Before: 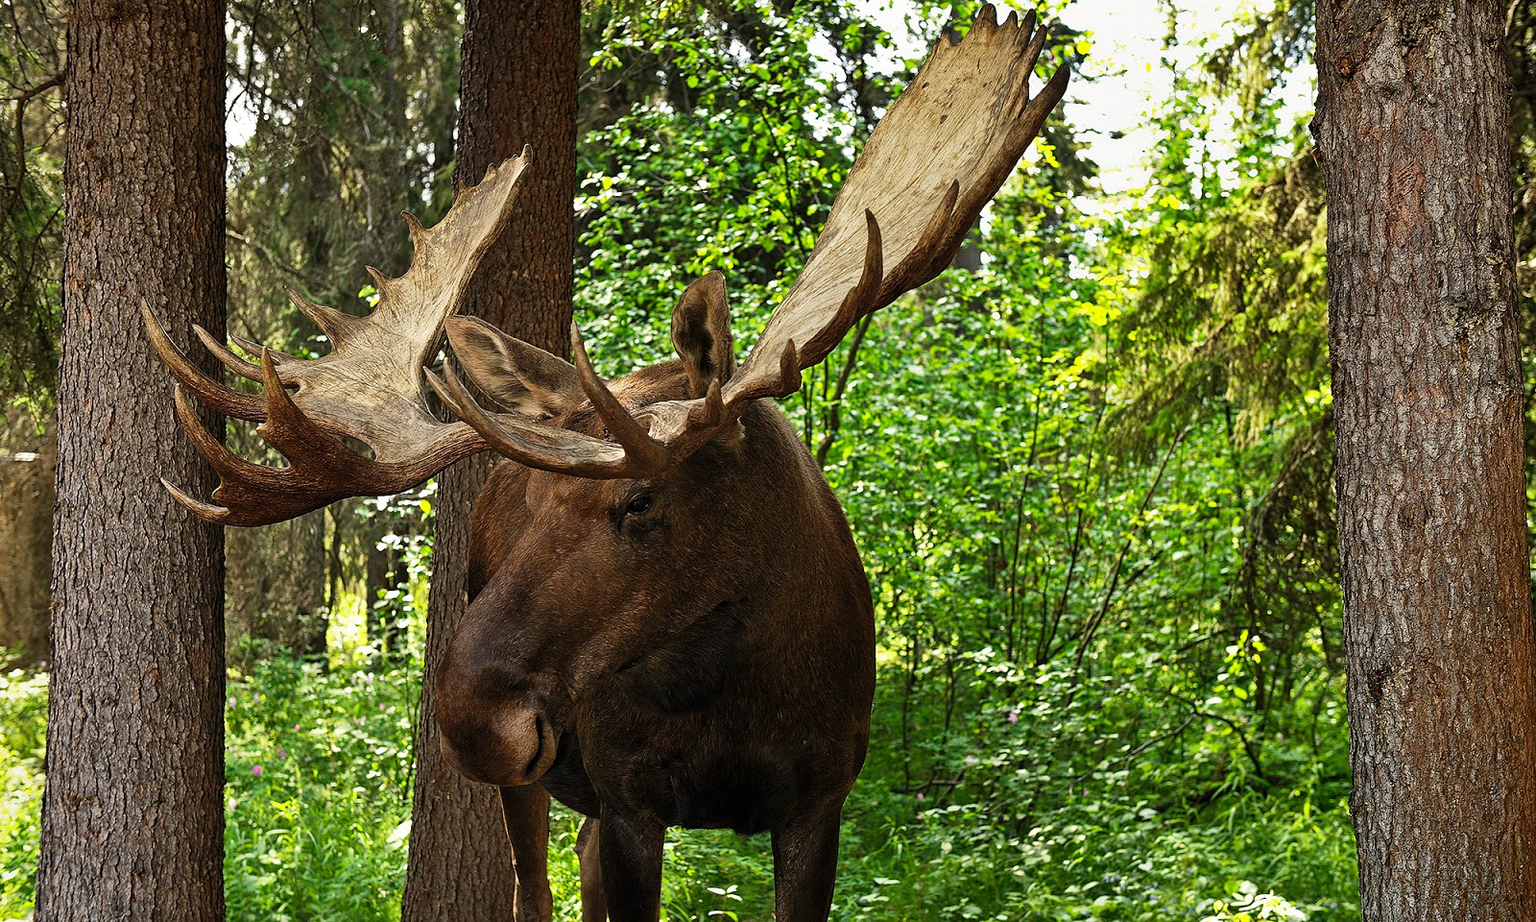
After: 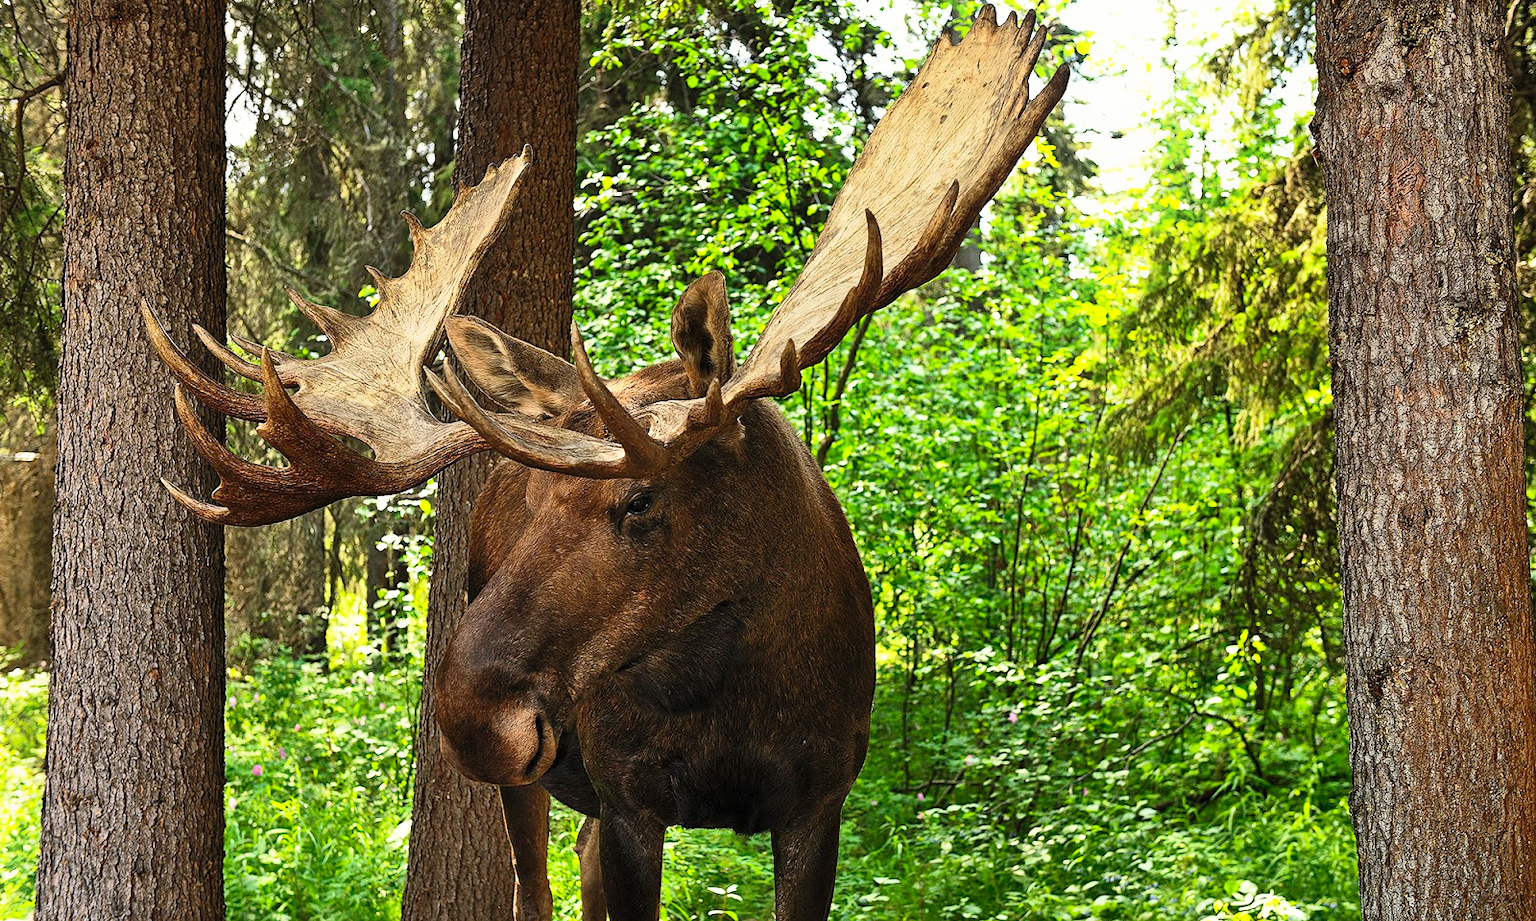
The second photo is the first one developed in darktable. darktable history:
contrast brightness saturation: contrast 0.203, brightness 0.162, saturation 0.224
shadows and highlights: highlights 71.66, soften with gaussian
